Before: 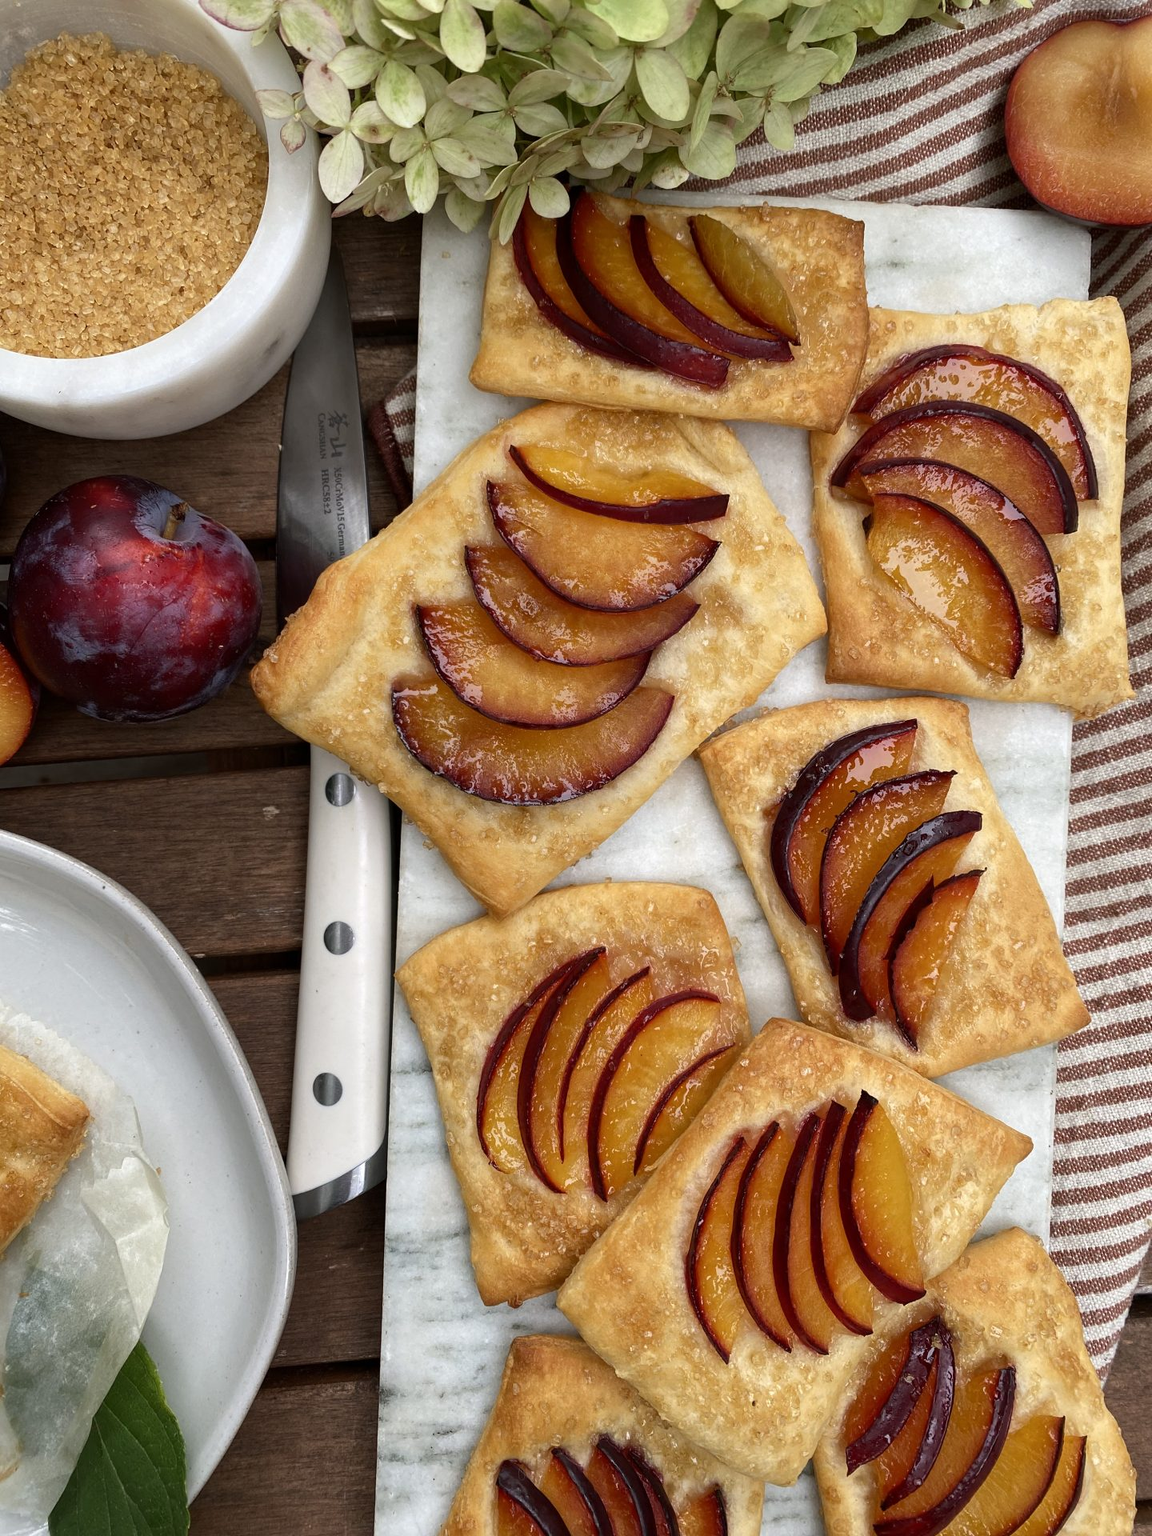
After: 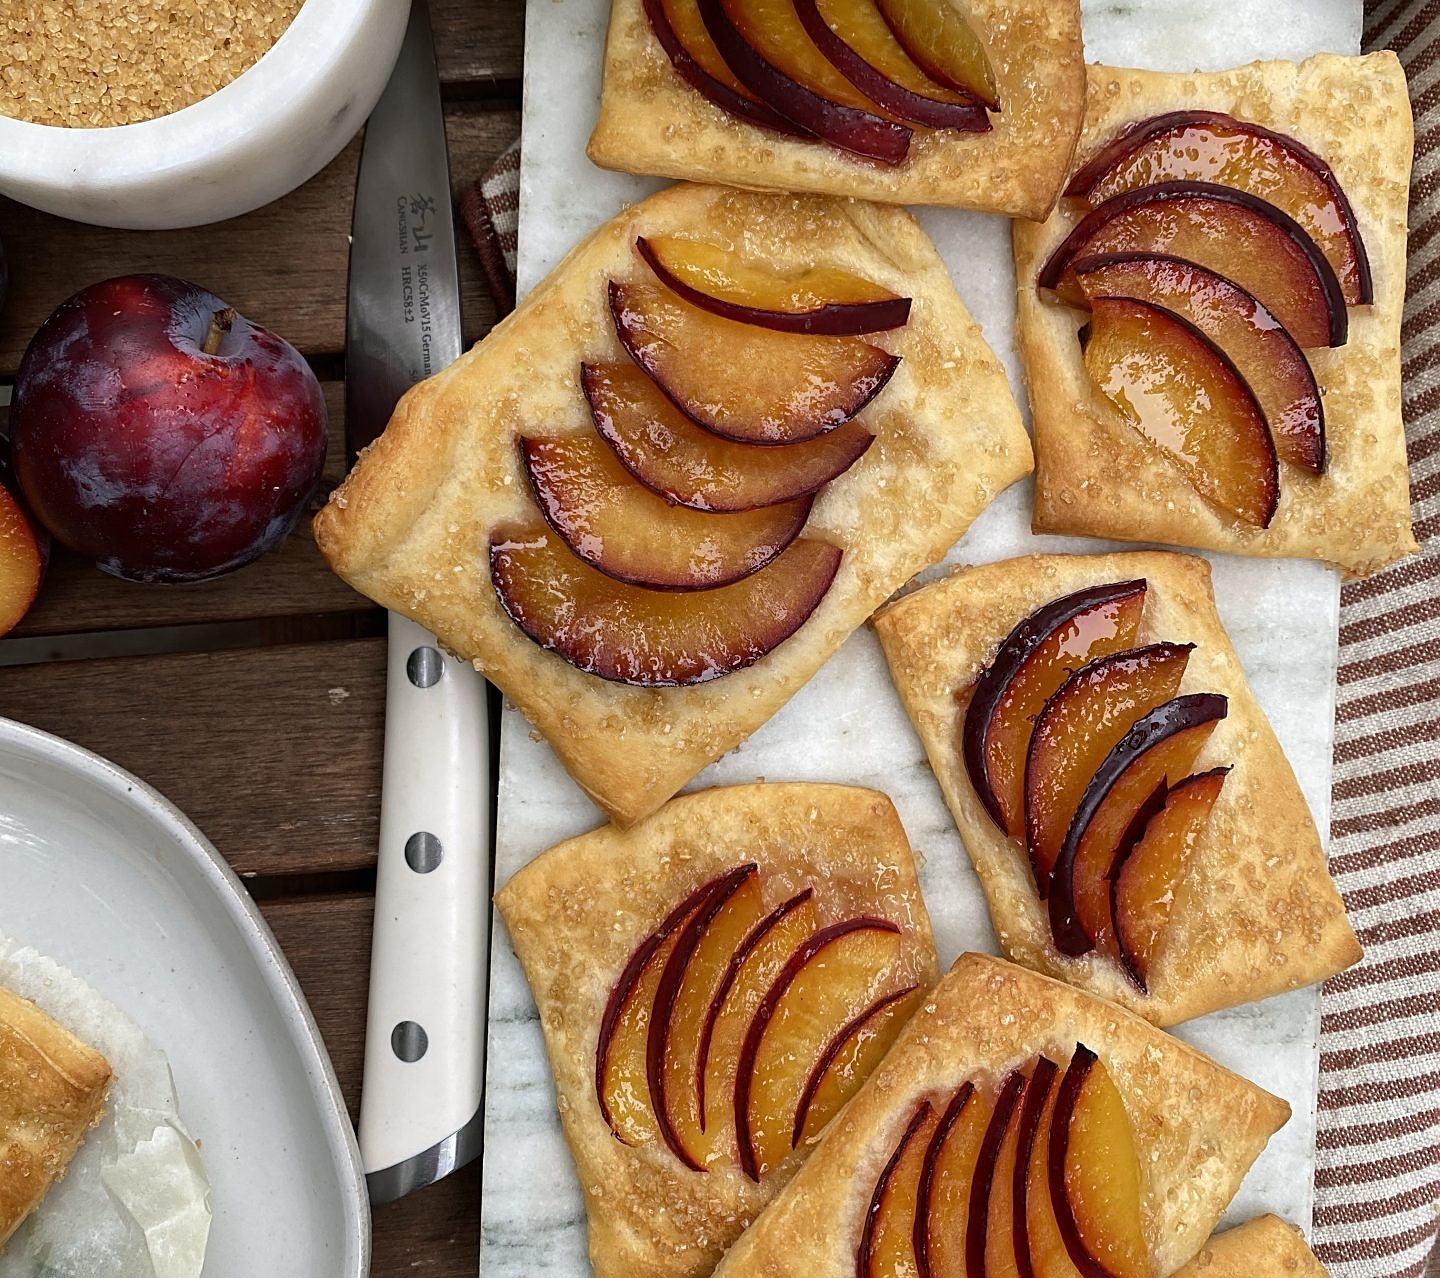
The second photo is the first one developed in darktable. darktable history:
crop: top 16.674%, bottom 16.722%
sharpen: amount 0.497
